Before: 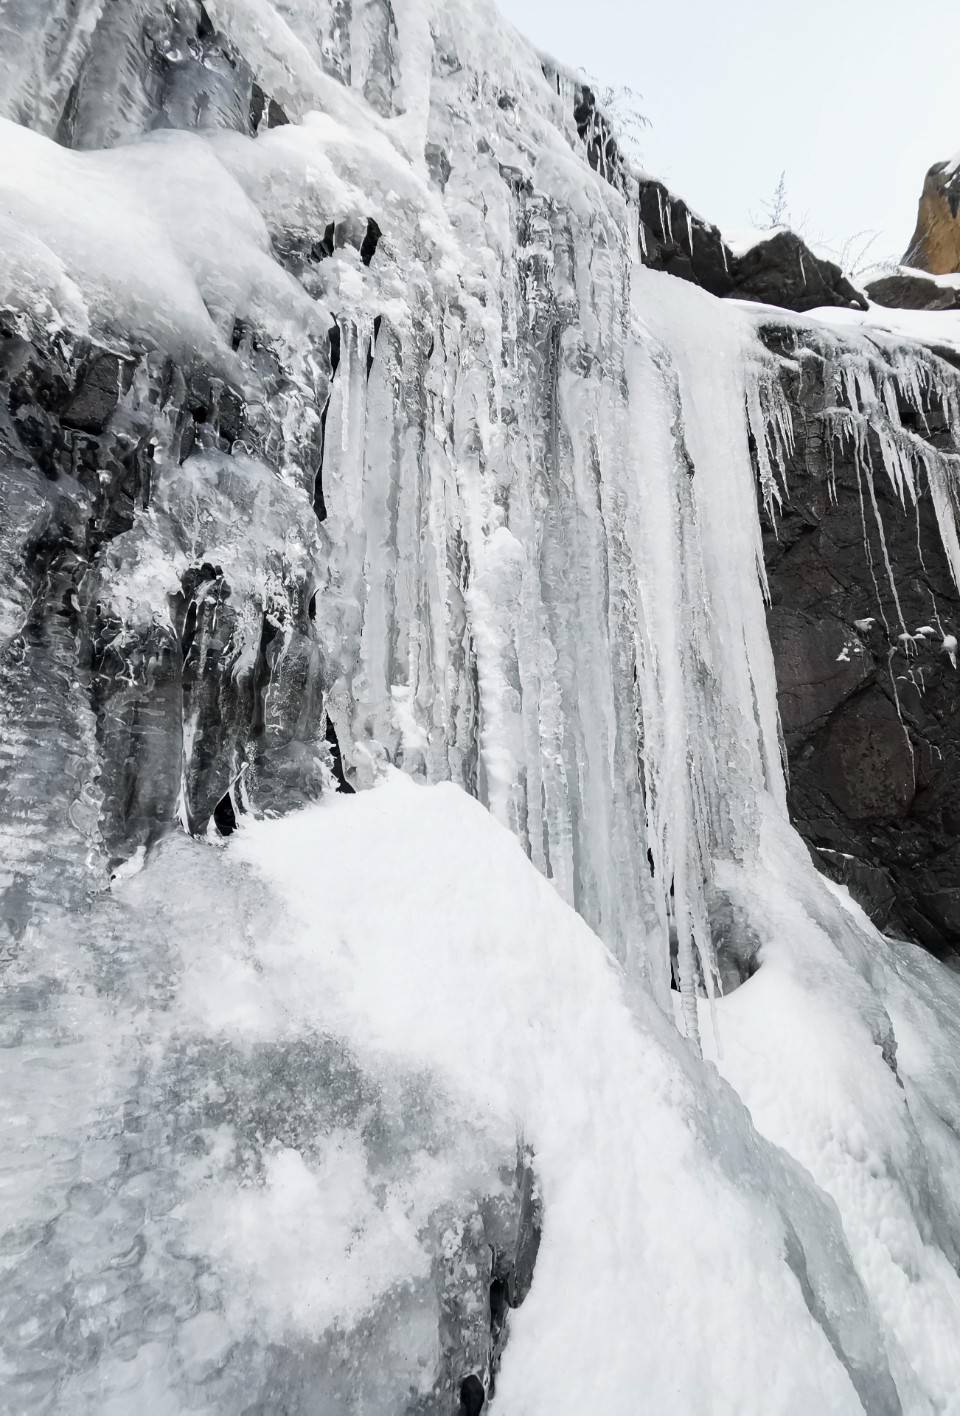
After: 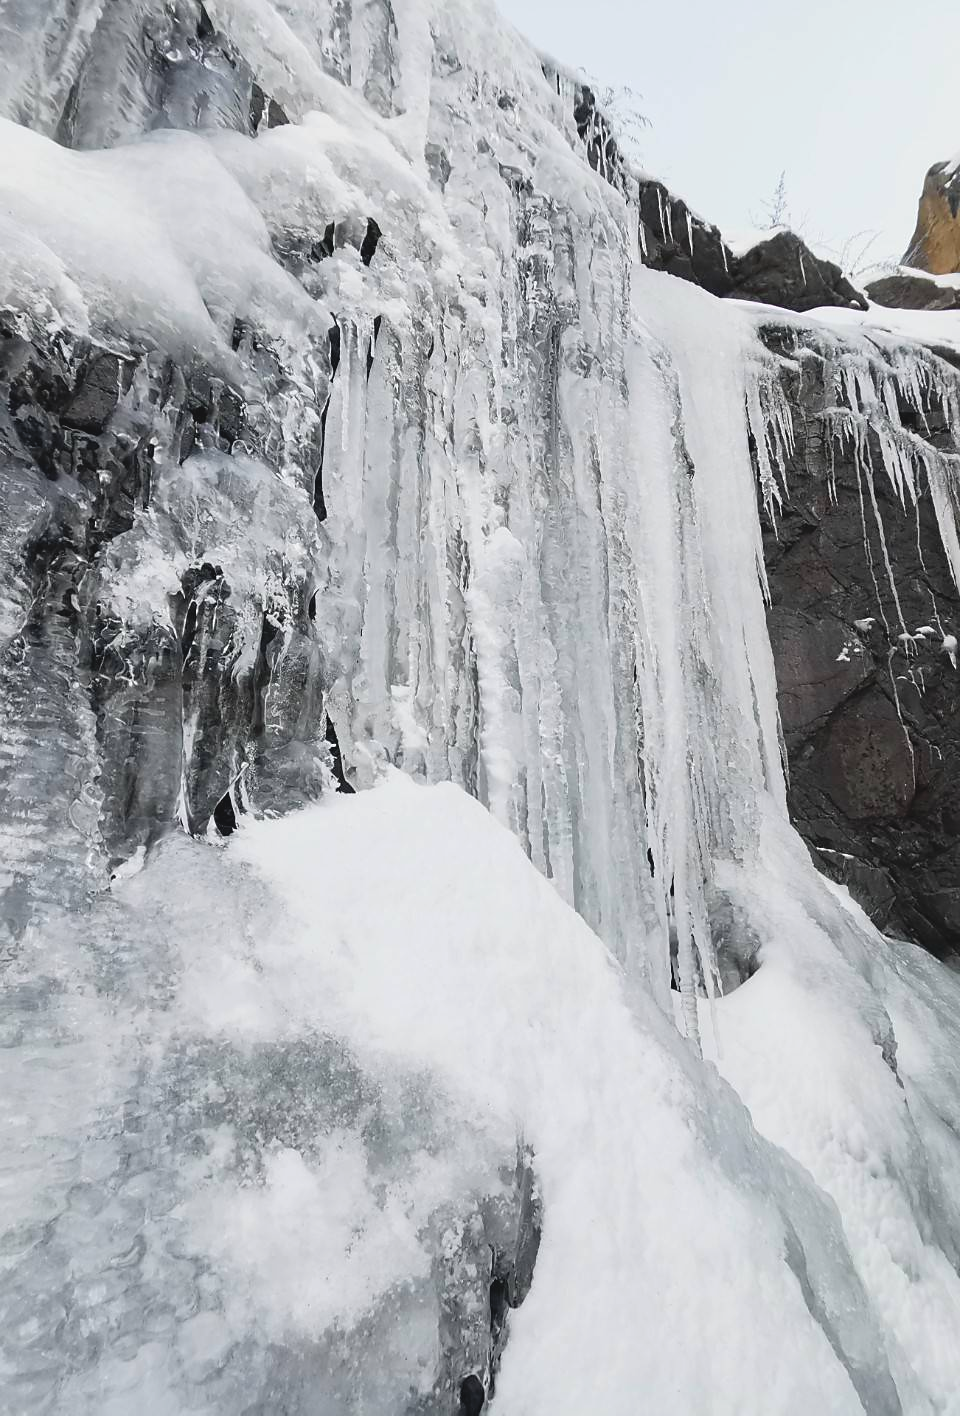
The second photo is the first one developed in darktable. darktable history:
contrast brightness saturation: contrast -0.094, brightness 0.049, saturation 0.078
sharpen: radius 1.493, amount 0.411, threshold 1.598
